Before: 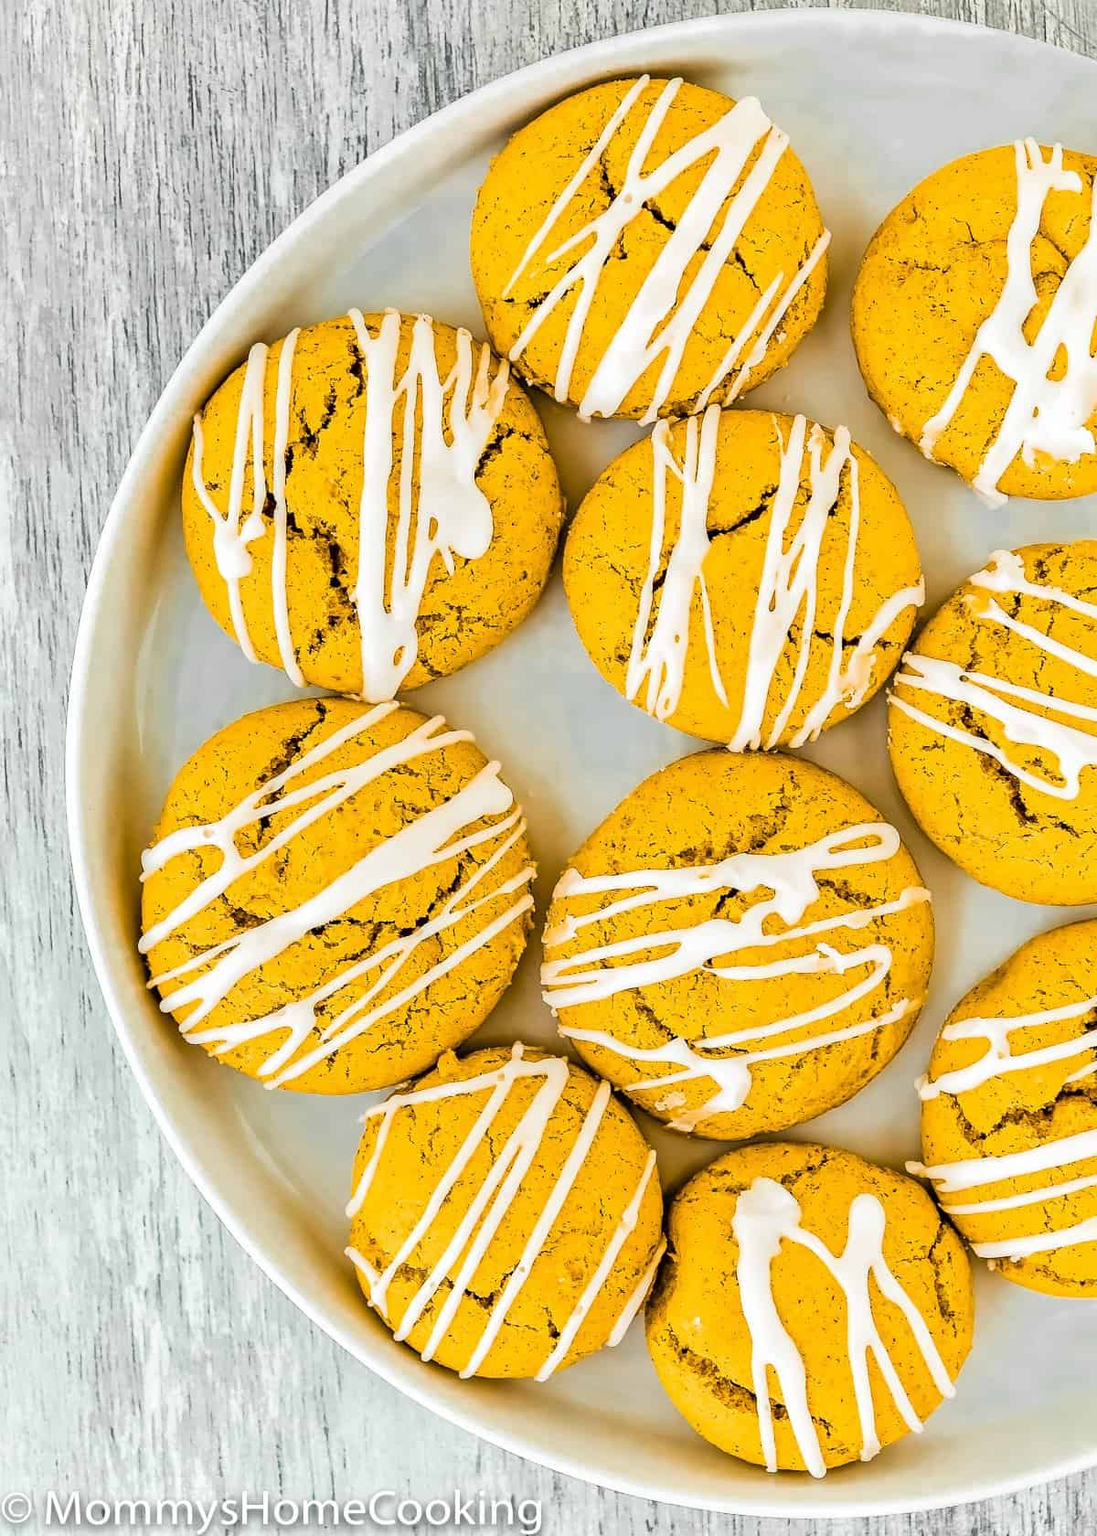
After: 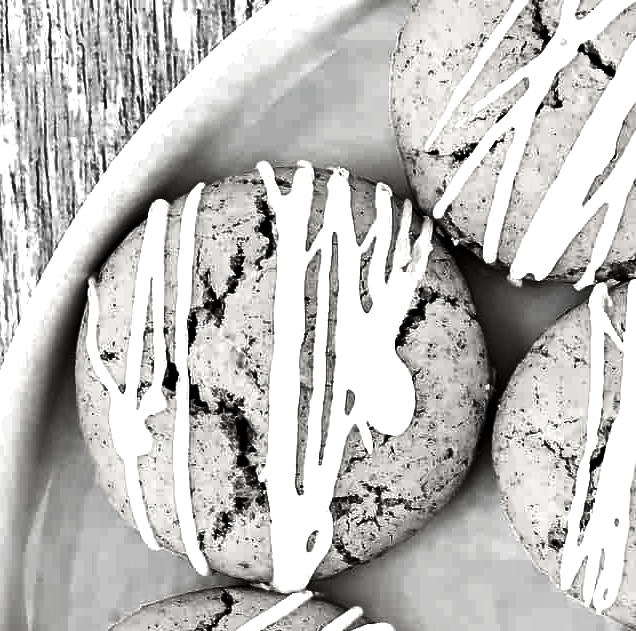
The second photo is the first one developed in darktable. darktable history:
contrast brightness saturation: contrast 0.016, brightness -0.983, saturation -0.981
exposure: exposure 0.608 EV, compensate highlight preservation false
crop: left 10.365%, top 10.477%, right 36.629%, bottom 51.958%
